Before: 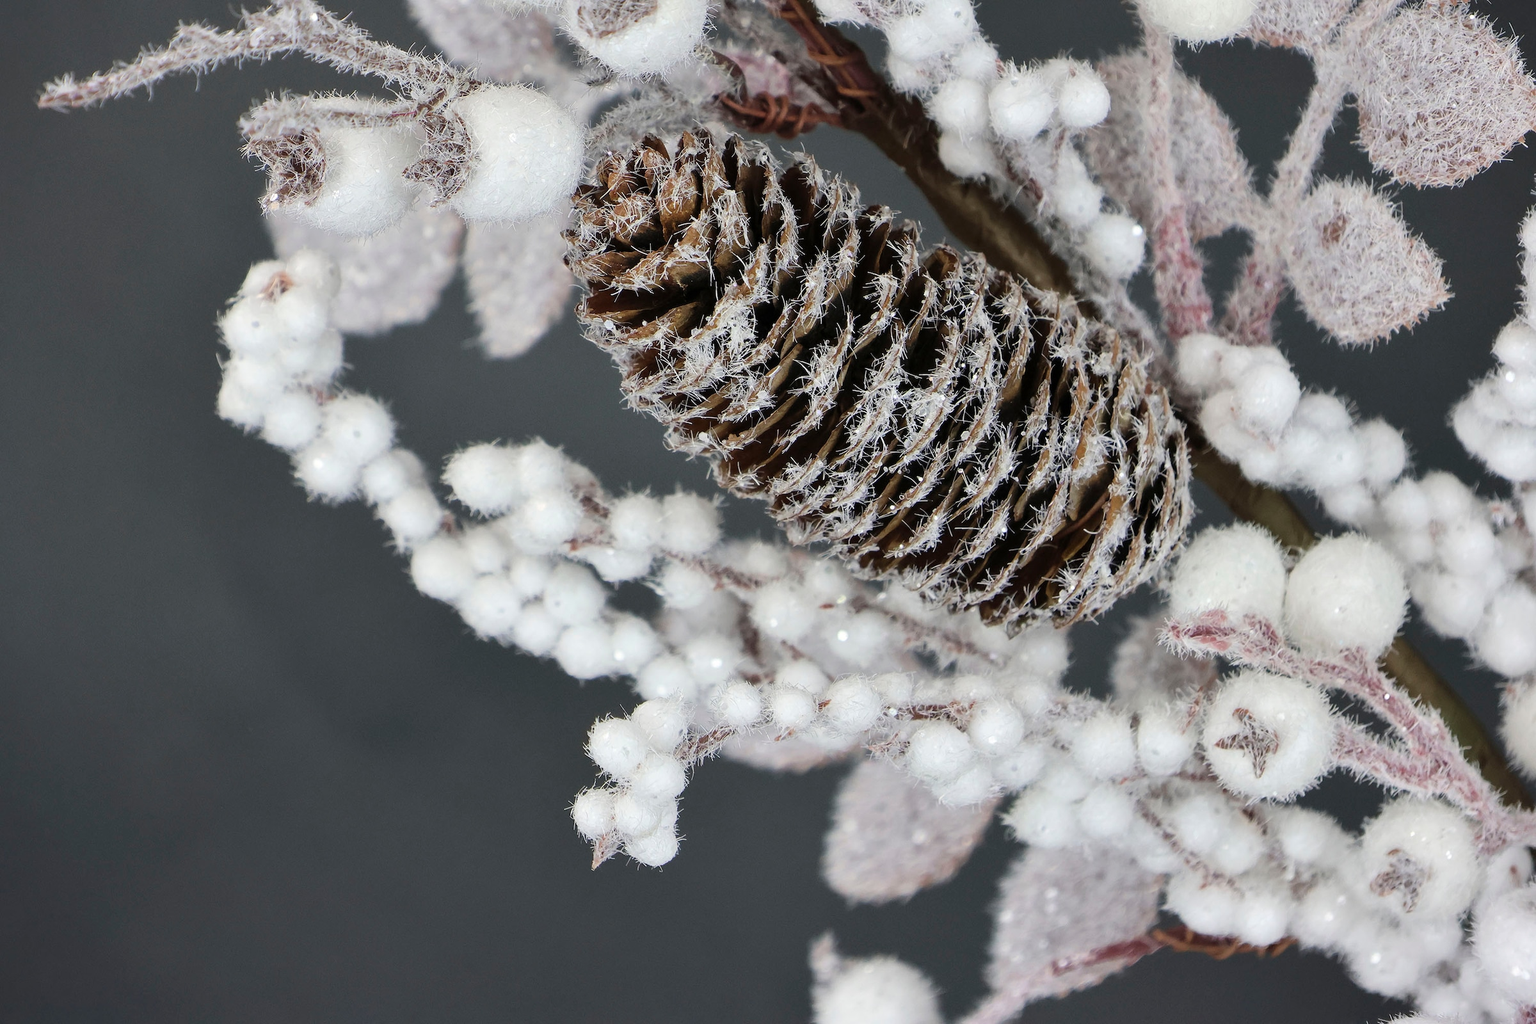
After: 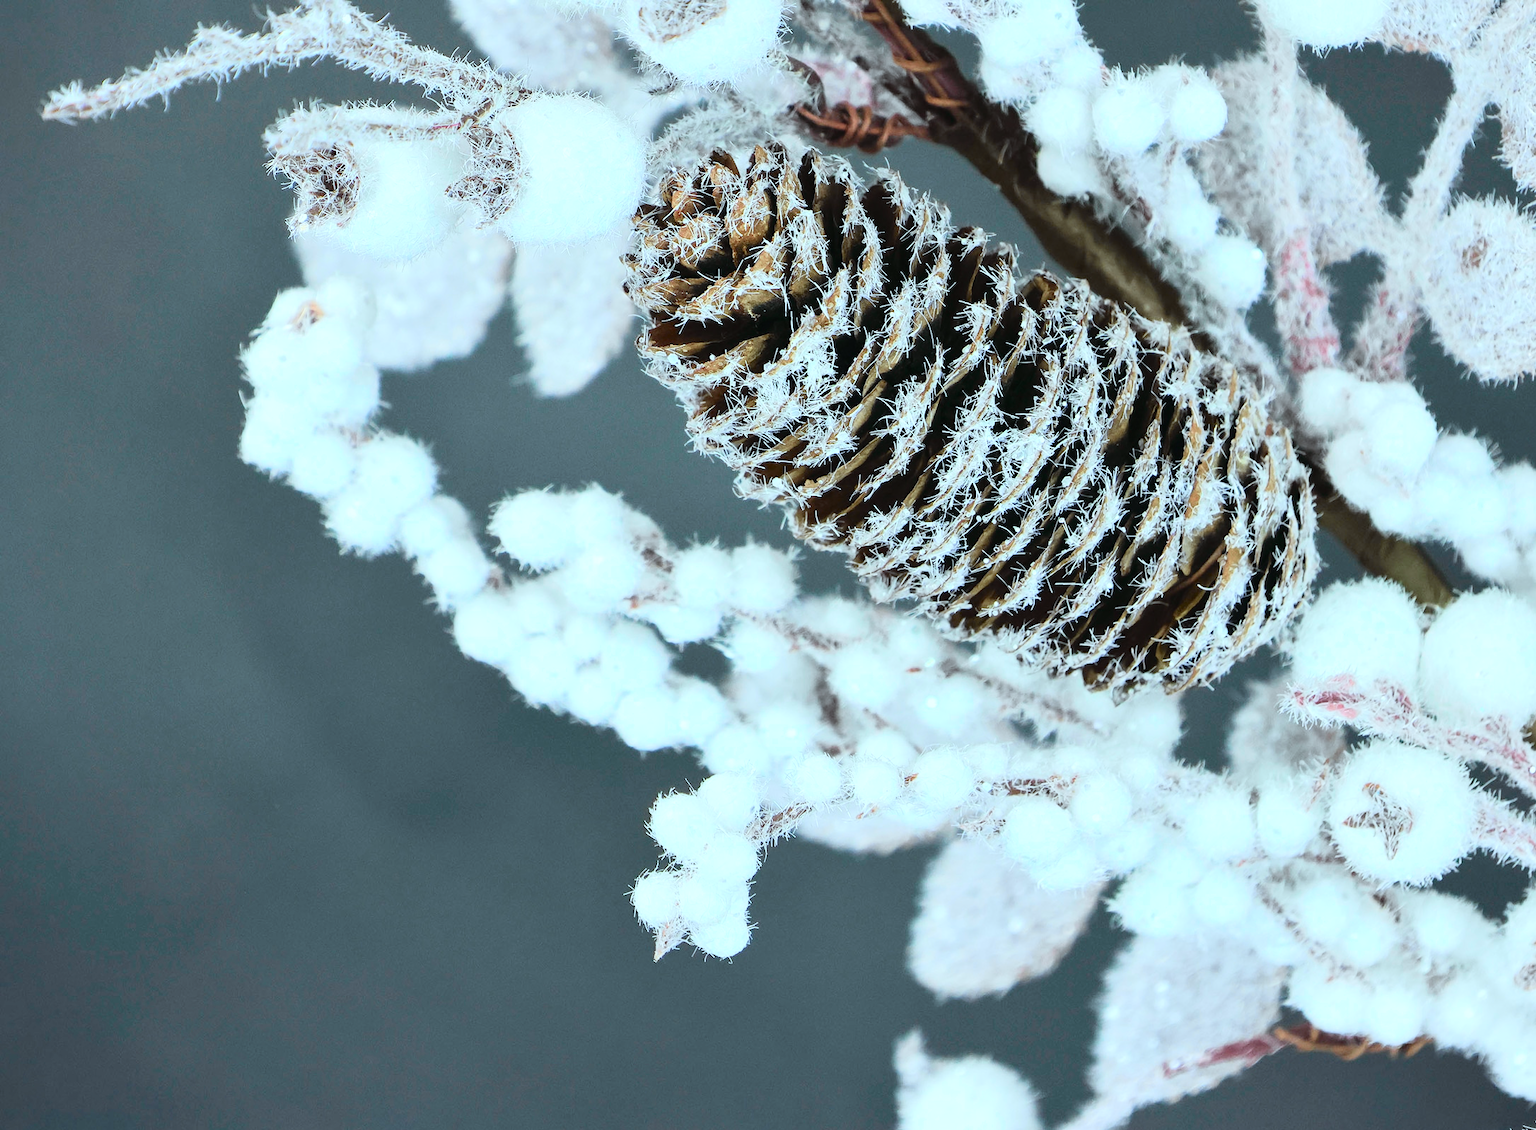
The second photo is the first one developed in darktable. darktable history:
tone curve: curves: ch0 [(0, 0.022) (0.114, 0.096) (0.282, 0.299) (0.456, 0.51) (0.613, 0.693) (0.786, 0.843) (0.999, 0.949)]; ch1 [(0, 0) (0.384, 0.365) (0.463, 0.447) (0.486, 0.474) (0.503, 0.5) (0.535, 0.522) (0.555, 0.546) (0.593, 0.599) (0.755, 0.793) (1, 1)]; ch2 [(0, 0) (0.369, 0.375) (0.449, 0.434) (0.501, 0.5) (0.528, 0.517) (0.561, 0.57) (0.612, 0.631) (0.668, 0.659) (1, 1)], color space Lab, independent channels
exposure: exposure 0.693 EV, compensate exposure bias true, compensate highlight preservation false
color correction: highlights a* -10, highlights b* -10.06
crop: right 9.484%, bottom 0.025%
